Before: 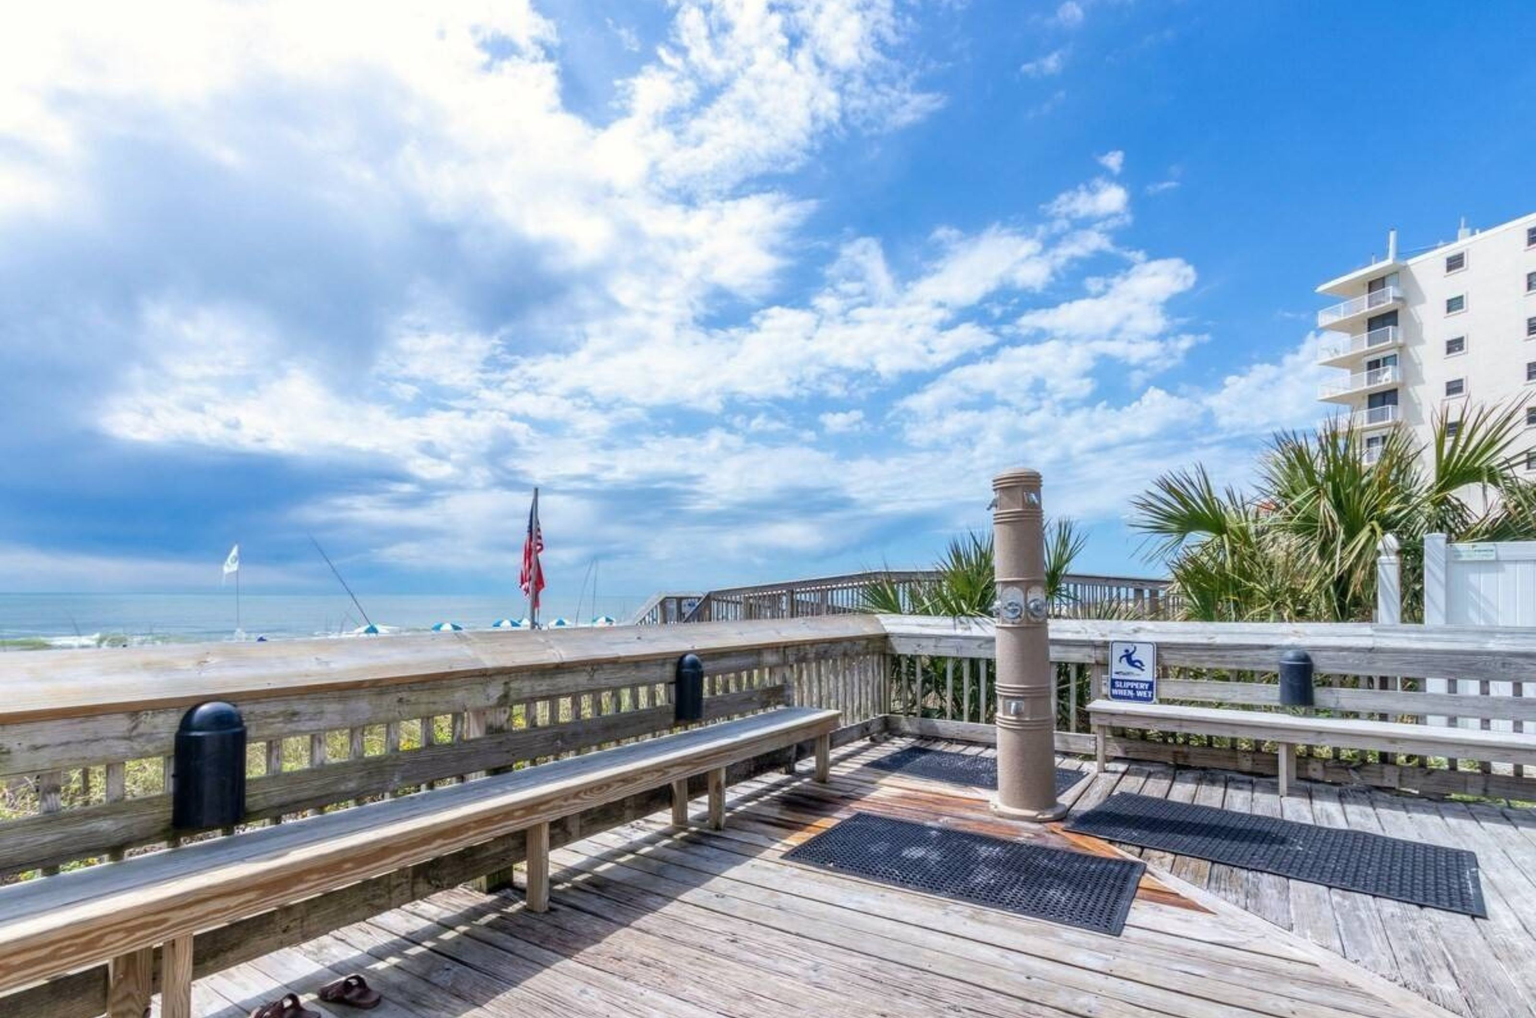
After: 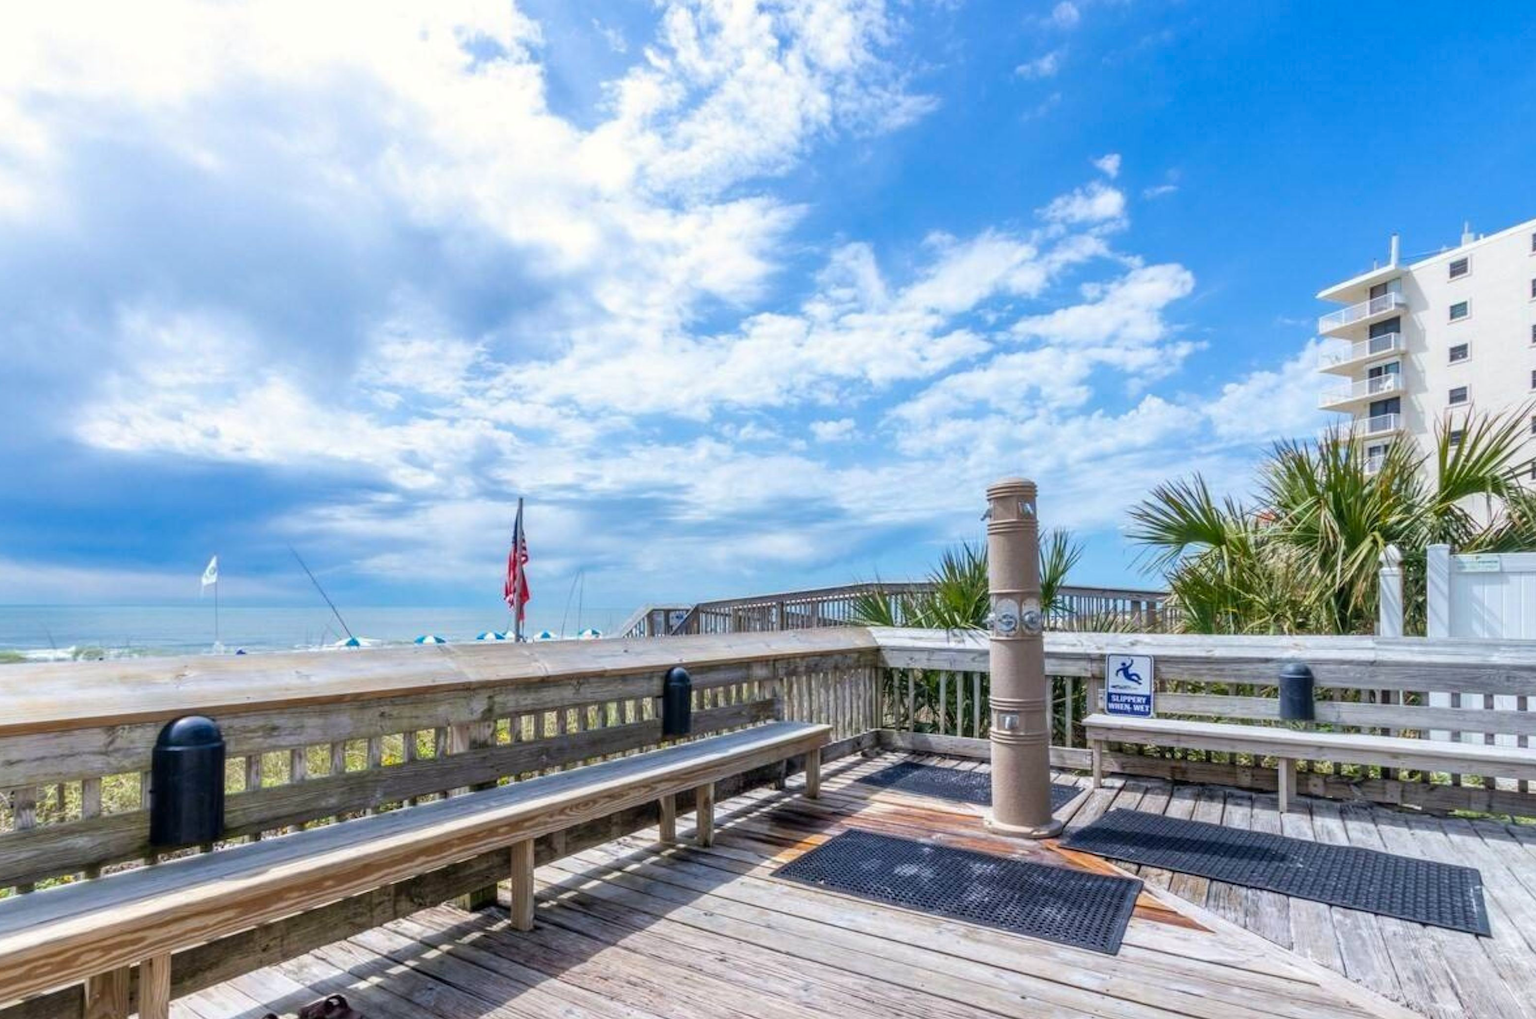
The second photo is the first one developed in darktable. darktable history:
color balance rgb: perceptual saturation grading › global saturation -0.035%, perceptual saturation grading › mid-tones 11.594%, global vibrance 18.69%
crop: left 1.718%, right 0.275%, bottom 1.832%
